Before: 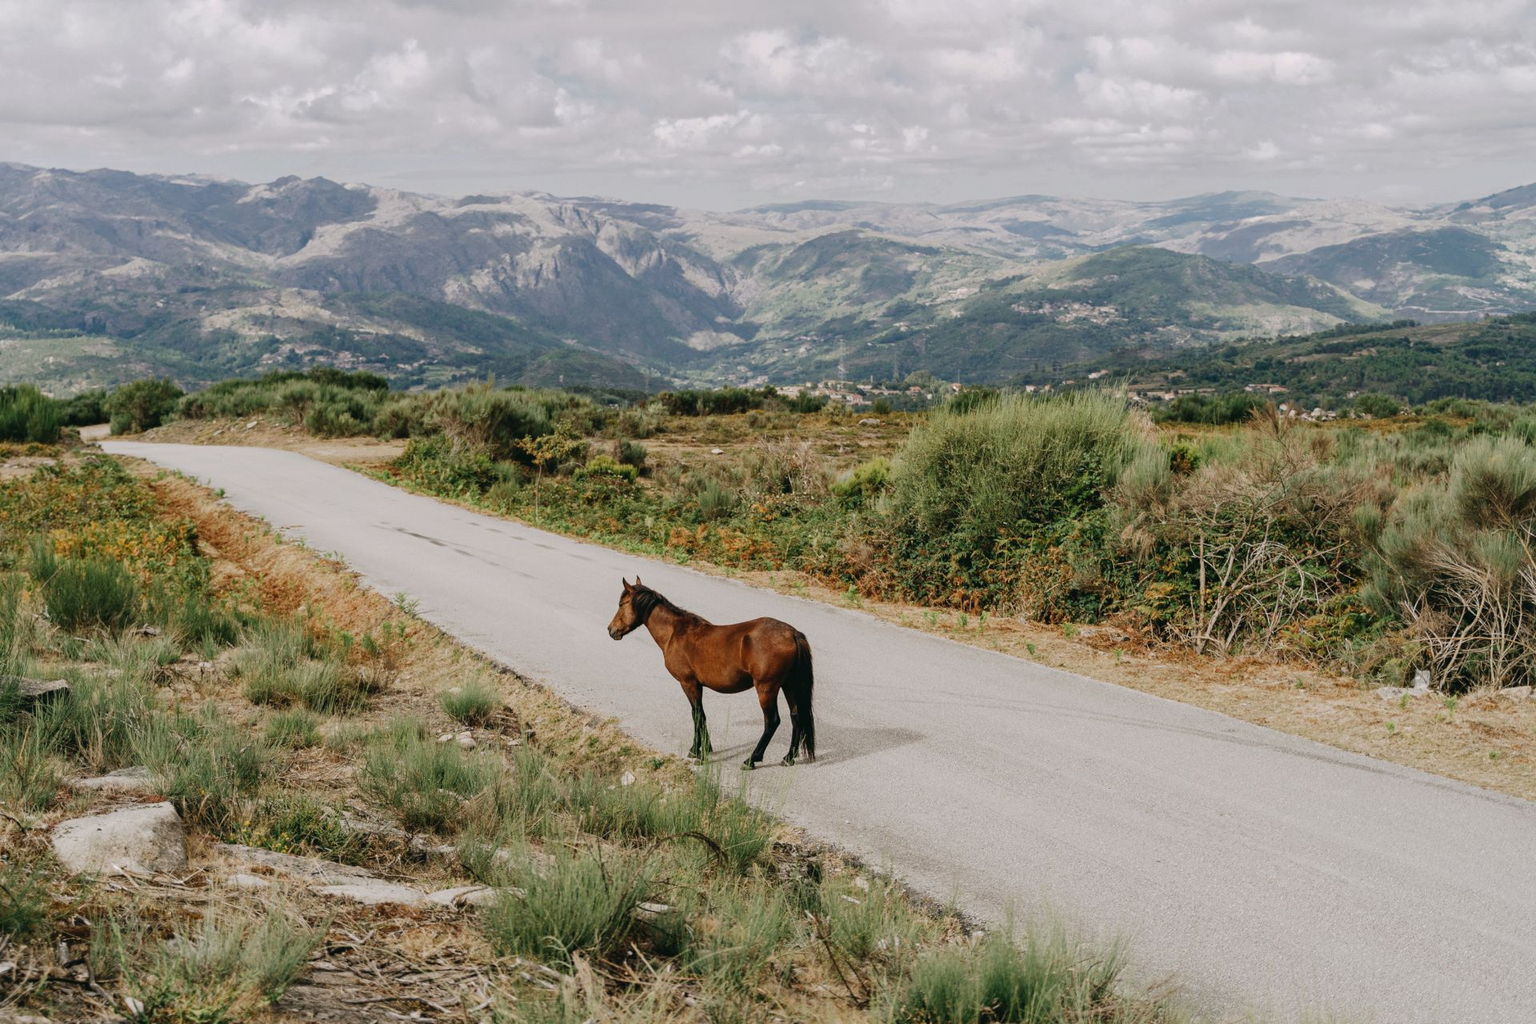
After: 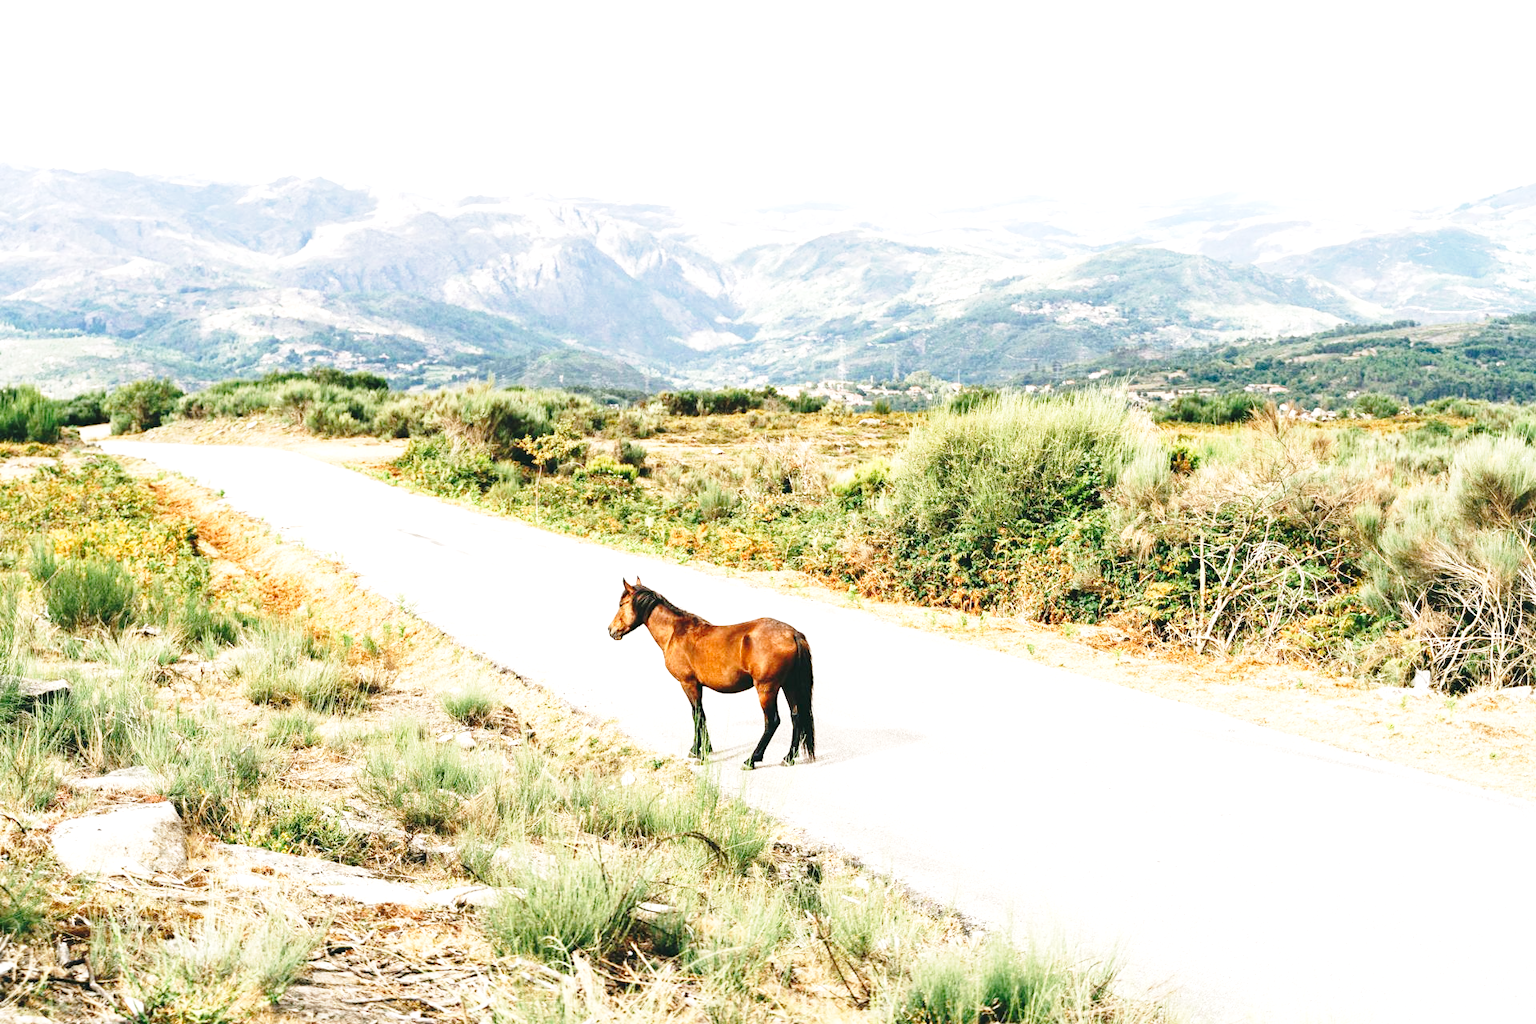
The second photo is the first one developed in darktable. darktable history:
base curve: curves: ch0 [(0, 0) (0.028, 0.03) (0.121, 0.232) (0.46, 0.748) (0.859, 0.968) (1, 1)], preserve colors none
exposure: black level correction 0, exposure 1.388 EV, compensate exposure bias true, compensate highlight preservation false
